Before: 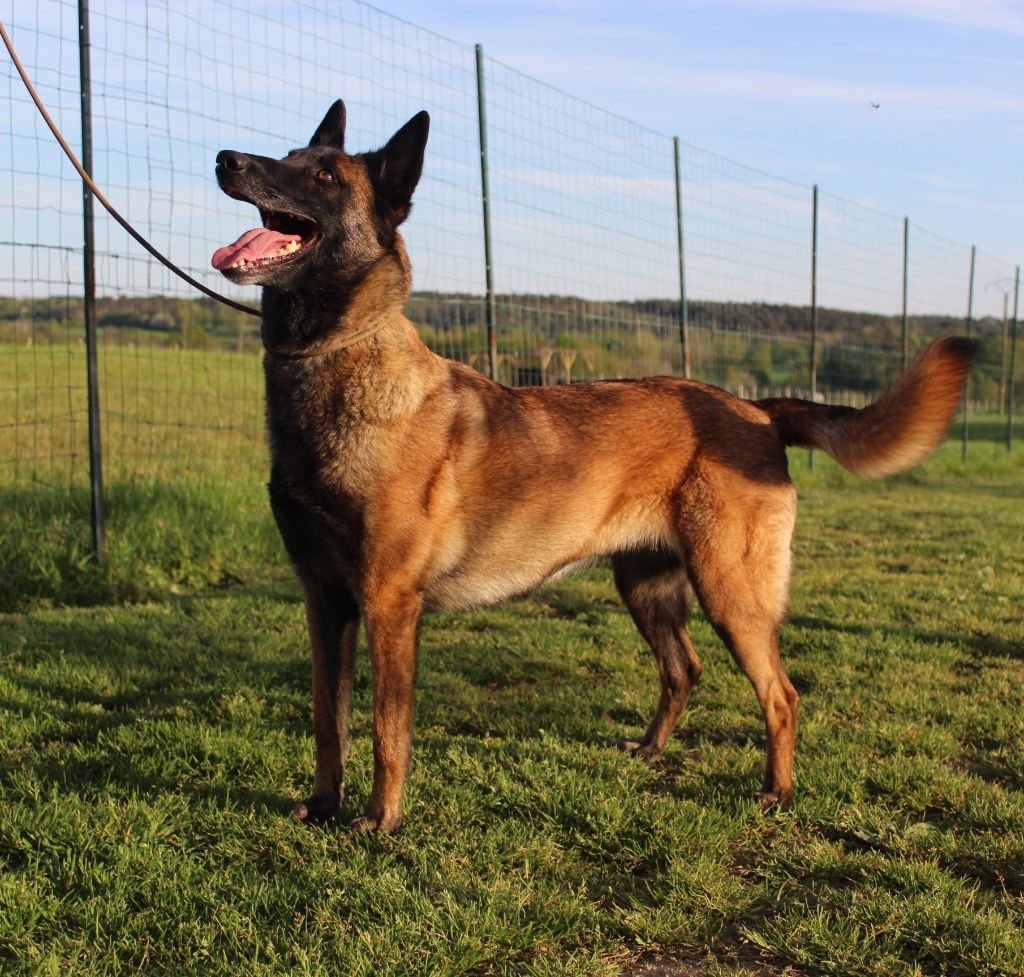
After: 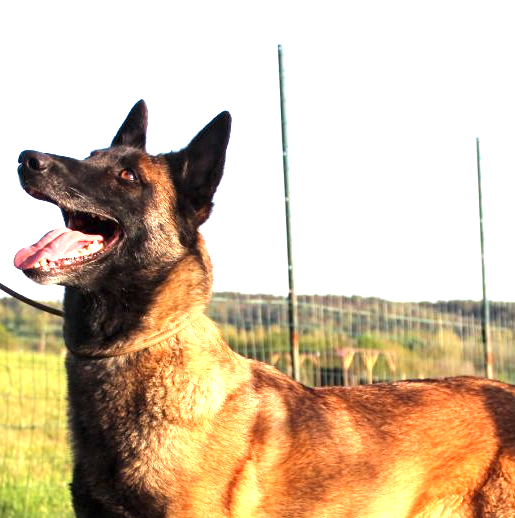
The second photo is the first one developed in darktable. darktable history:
crop: left 19.409%, right 30.23%, bottom 46.963%
exposure: black level correction 0, exposure 1.2 EV, compensate highlight preservation false
local contrast: highlights 102%, shadows 102%, detail 119%, midtone range 0.2
tone equalizer: -8 EV -0.432 EV, -7 EV -0.391 EV, -6 EV -0.366 EV, -5 EV -0.184 EV, -3 EV 0.207 EV, -2 EV 0.315 EV, -1 EV 0.415 EV, +0 EV 0.426 EV
